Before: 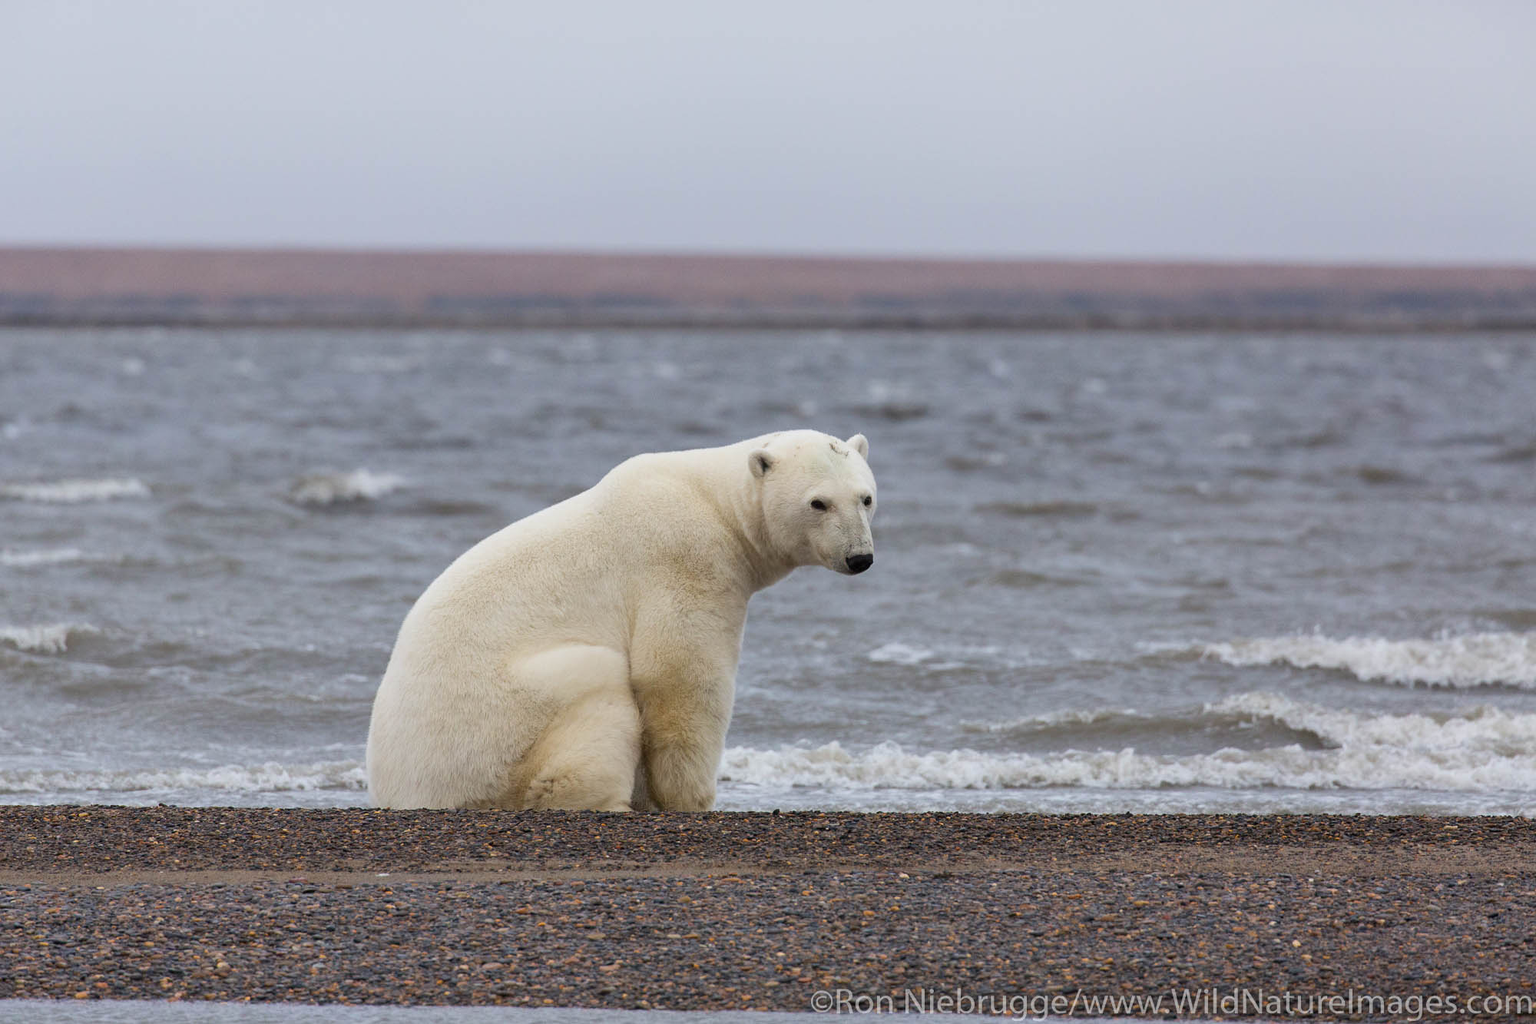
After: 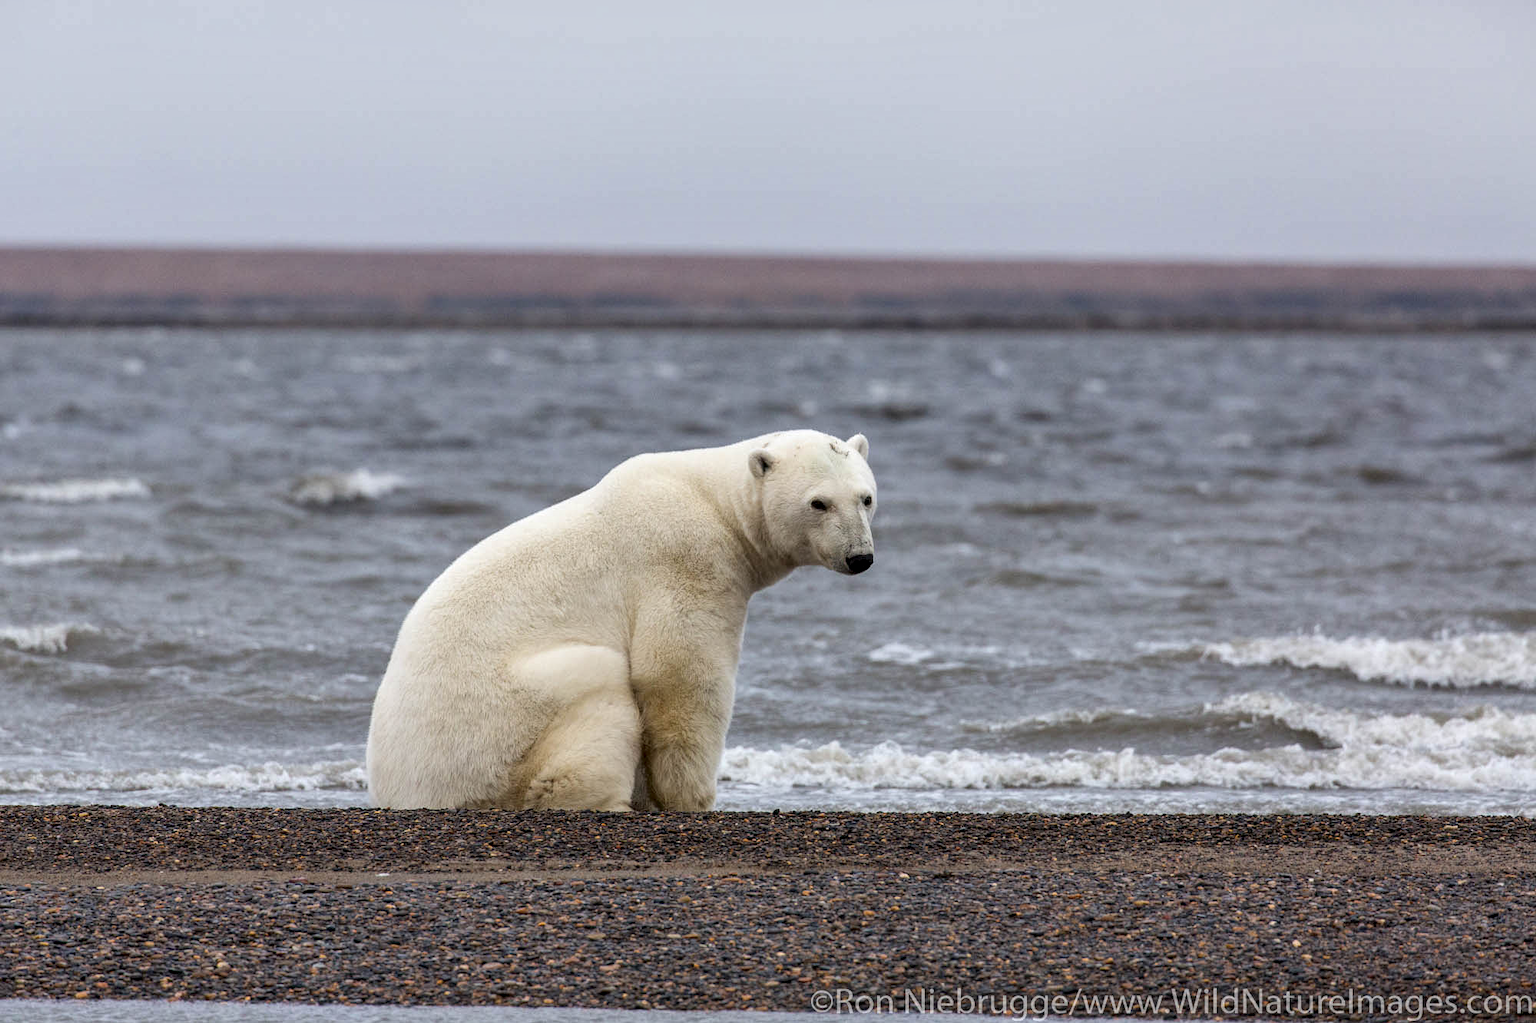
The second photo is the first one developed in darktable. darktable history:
shadows and highlights: shadows 25.82, highlights -23.4
local contrast: detail 150%
